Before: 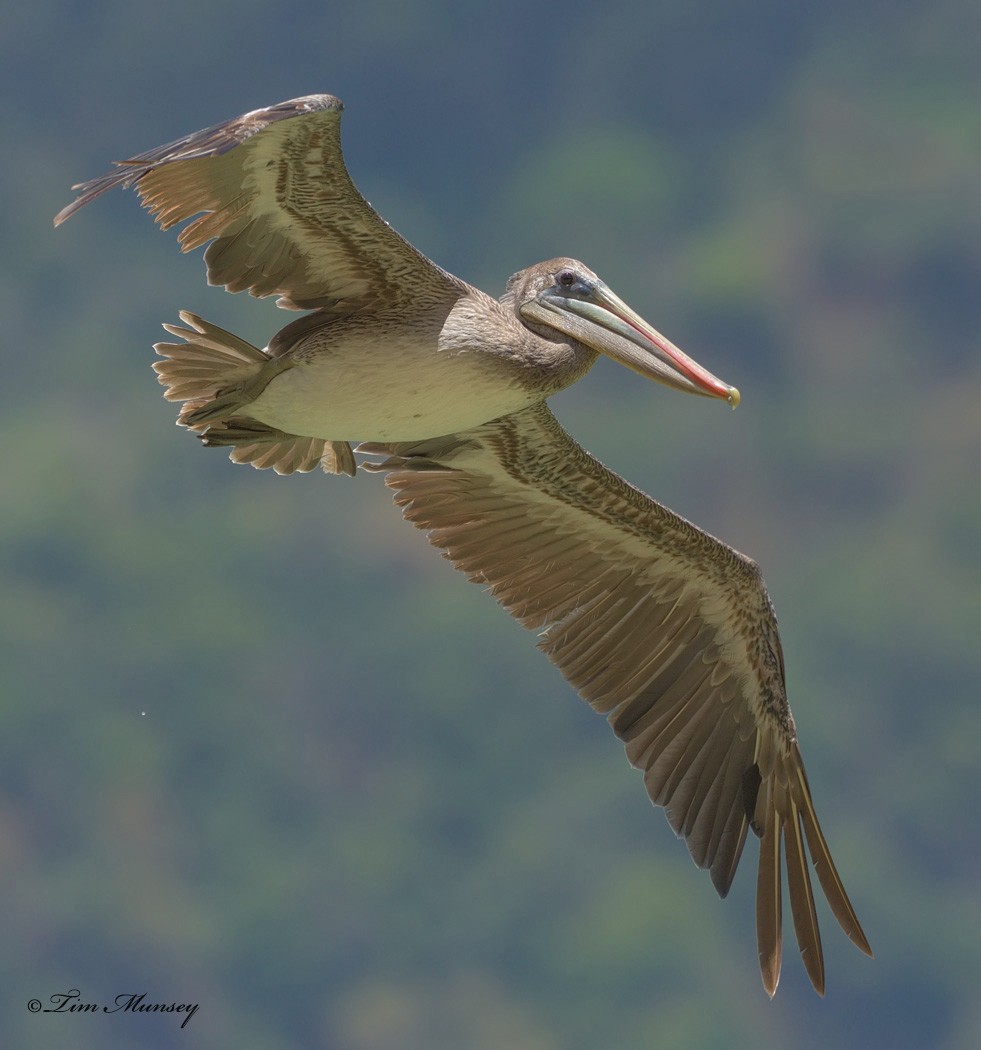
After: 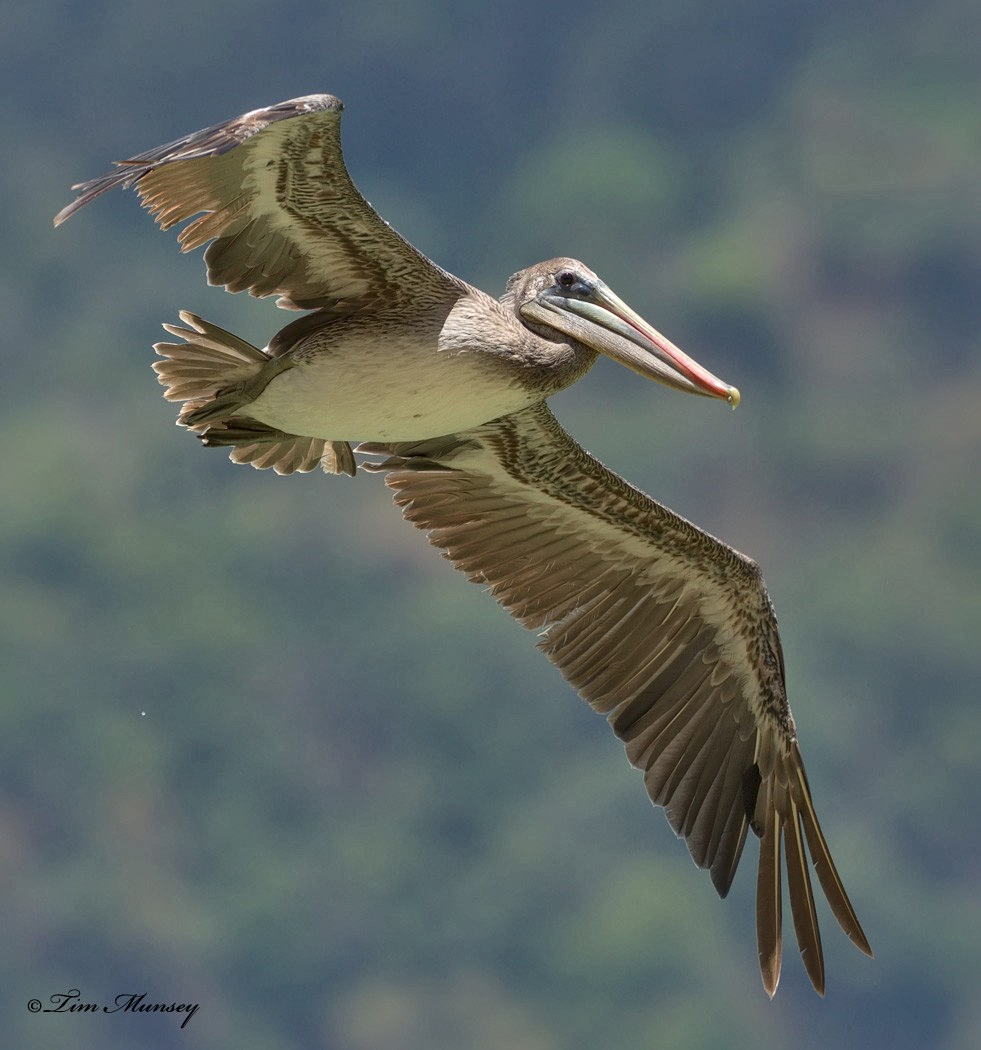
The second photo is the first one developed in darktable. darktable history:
white balance: emerald 1
local contrast: mode bilateral grid, contrast 25, coarseness 60, detail 151%, midtone range 0.2
